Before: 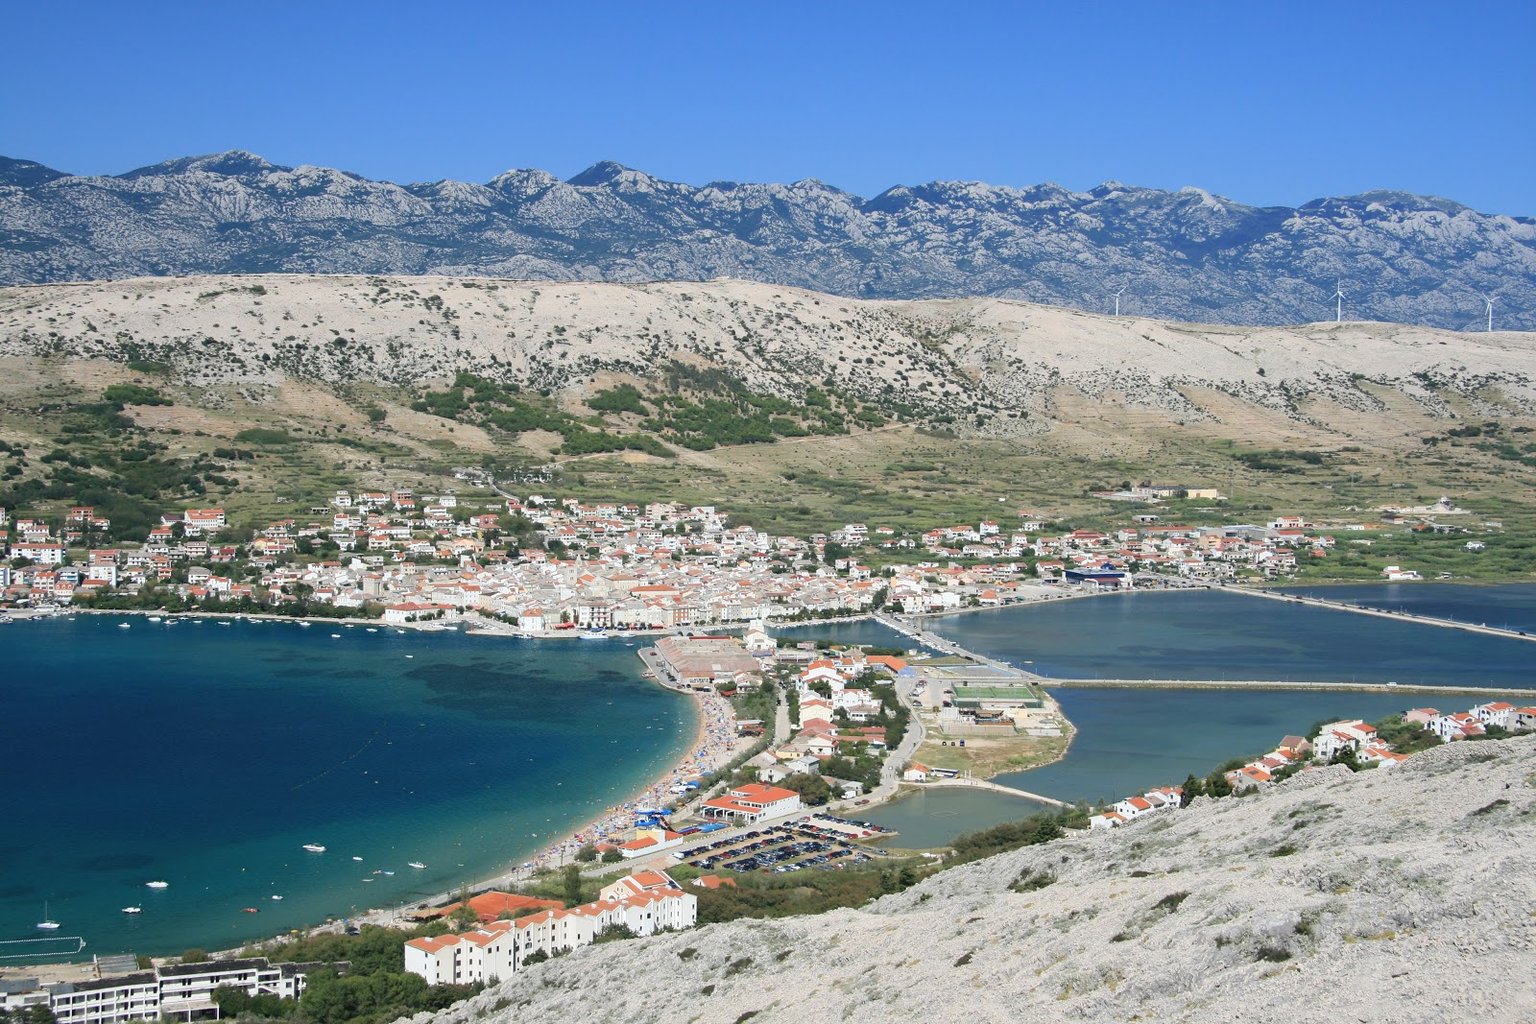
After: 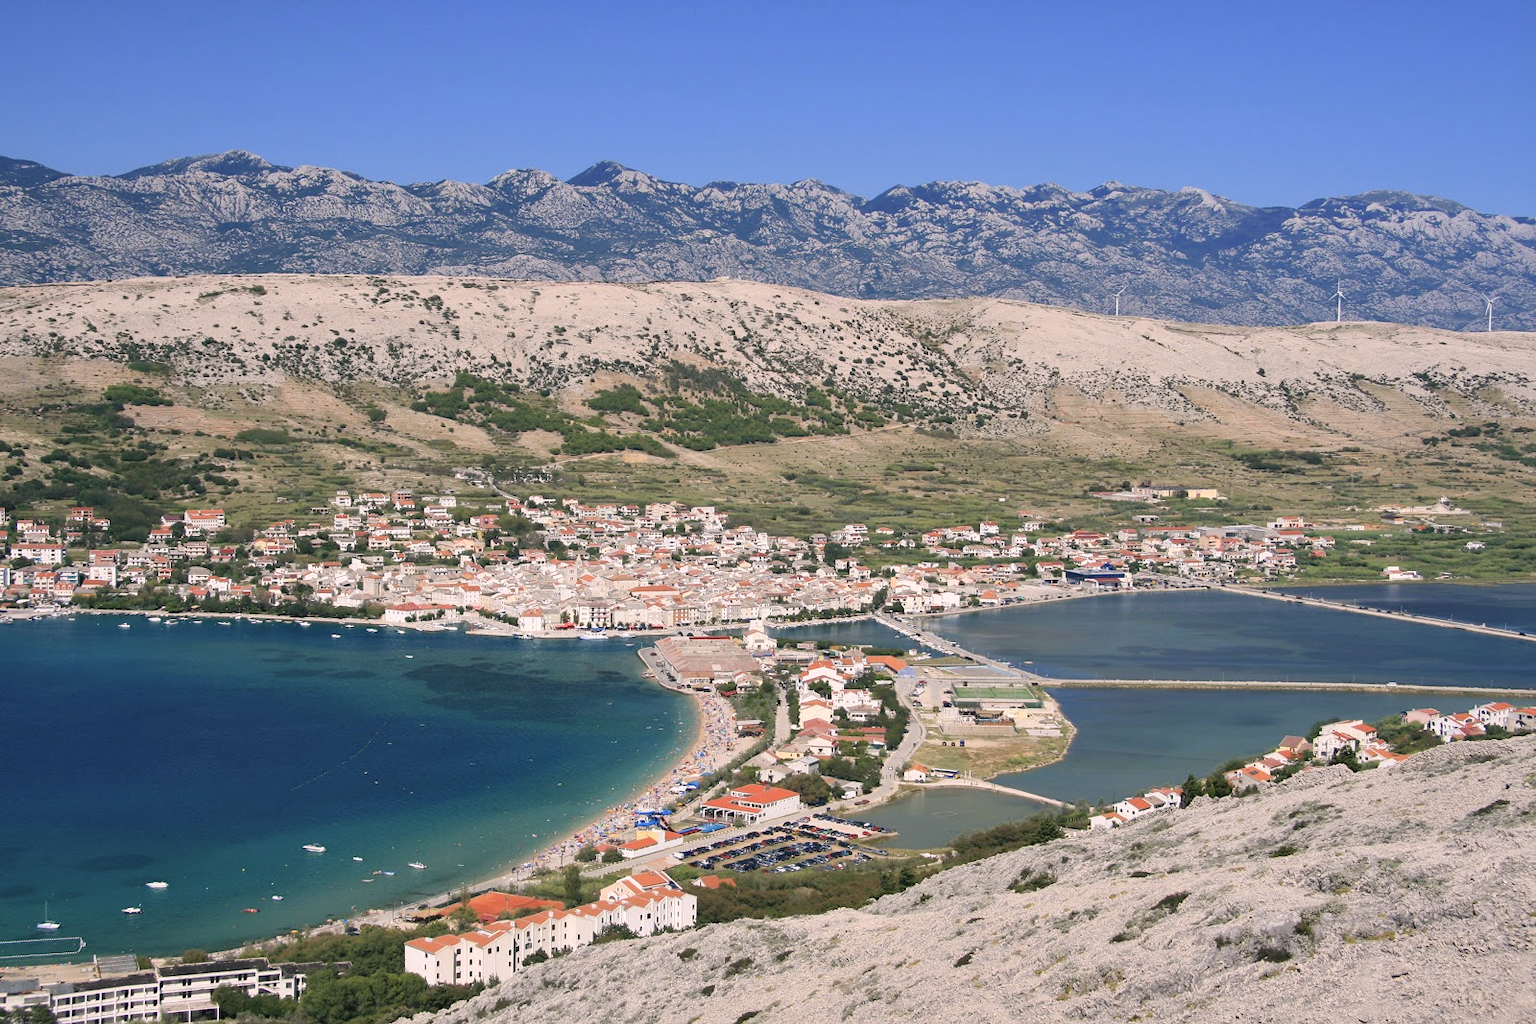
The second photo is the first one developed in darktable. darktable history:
shadows and highlights: soften with gaussian
color correction: highlights a* 7.63, highlights b* 4.4
